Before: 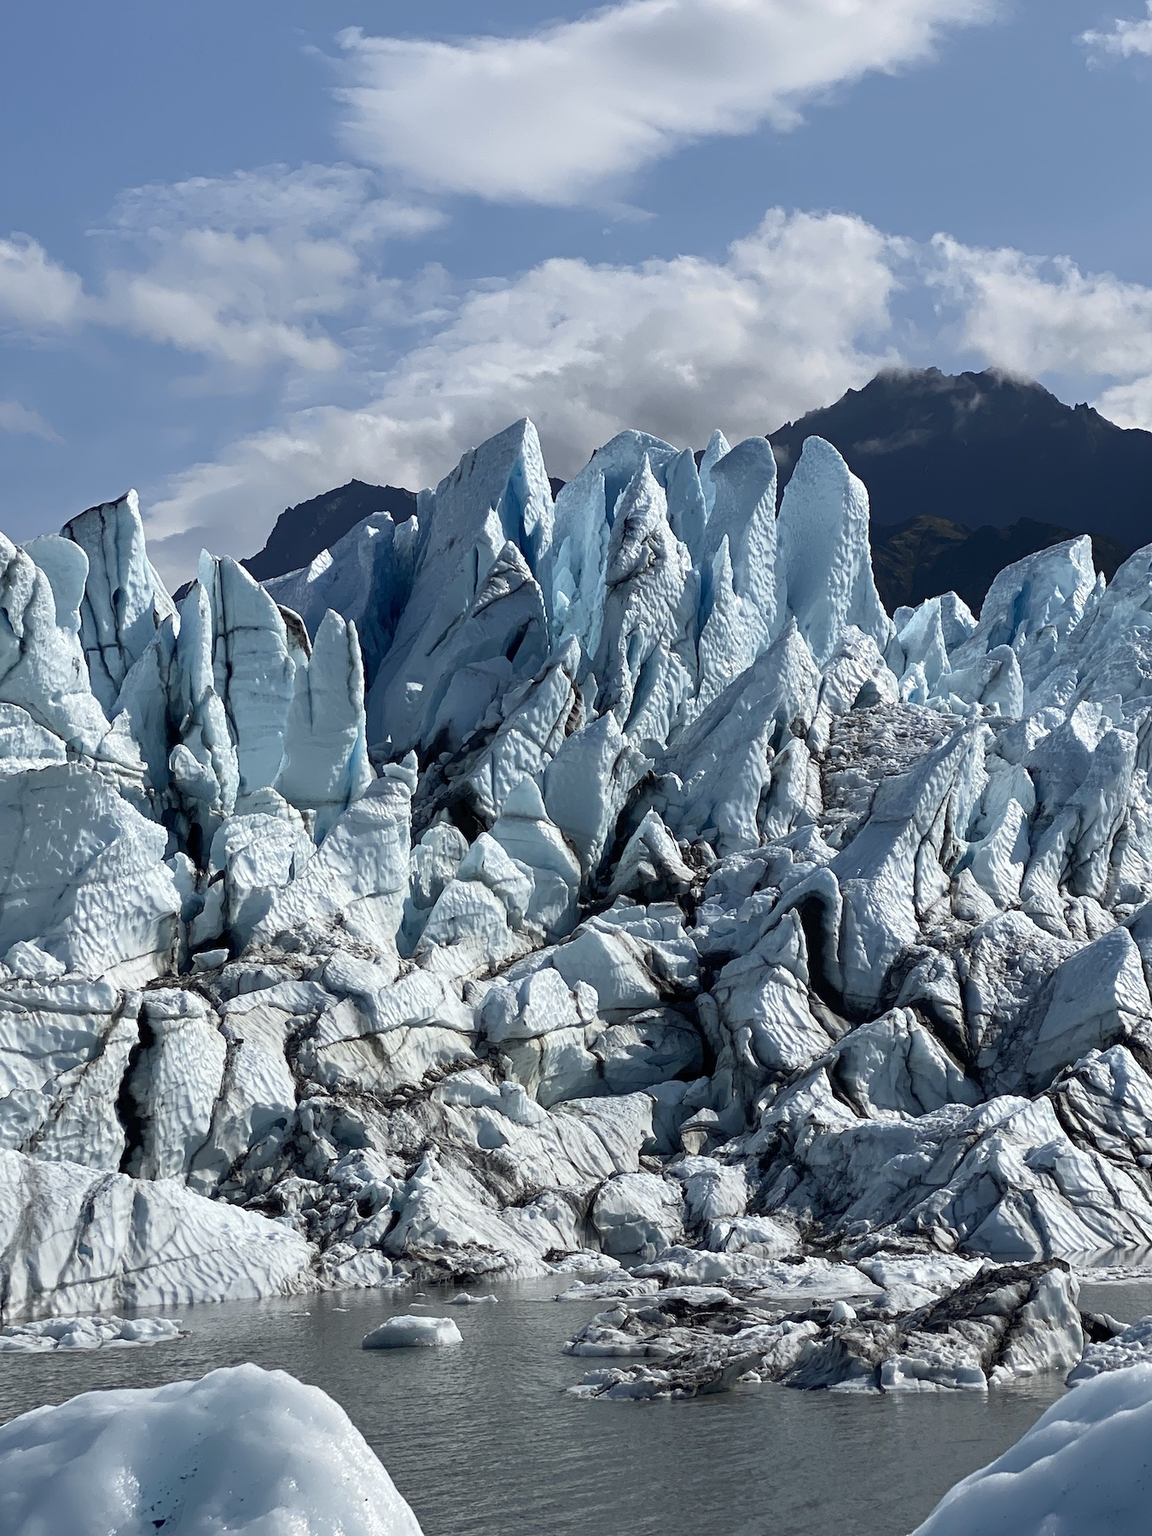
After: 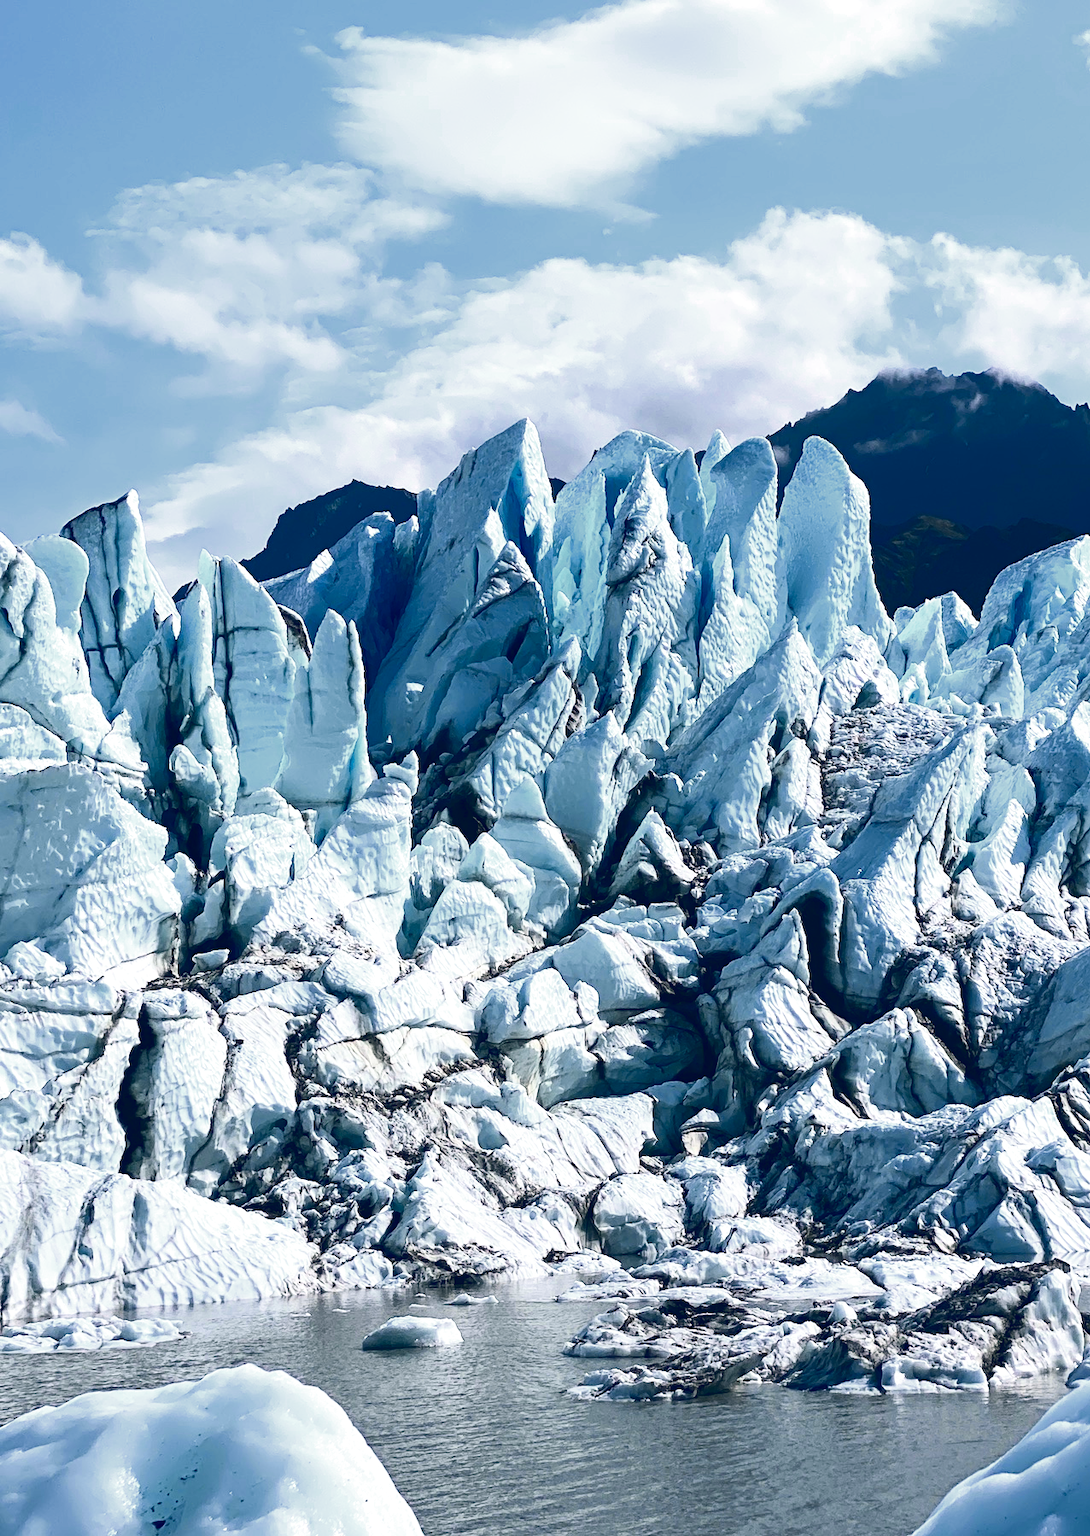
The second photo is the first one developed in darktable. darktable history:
crop and rotate: left 0%, right 5.4%
color zones: curves: ch0 [(0, 0.5) (0.125, 0.4) (0.25, 0.5) (0.375, 0.4) (0.5, 0.4) (0.625, 0.35) (0.75, 0.35) (0.875, 0.5)]; ch1 [(0, 0.35) (0.125, 0.45) (0.25, 0.35) (0.375, 0.35) (0.5, 0.35) (0.625, 0.35) (0.75, 0.45) (0.875, 0.35)]; ch2 [(0, 0.6) (0.125, 0.5) (0.25, 0.5) (0.375, 0.6) (0.5, 0.6) (0.625, 0.5) (0.75, 0.5) (0.875, 0.5)]
exposure: exposure 0.914 EV, compensate highlight preservation false
color correction: highlights a* 3.06, highlights b* -1.52, shadows a* -0.114, shadows b* 2.05, saturation 0.981
contrast brightness saturation: contrast 0.4, brightness 0.053, saturation 0.255
velvia: strength 14.96%
color balance rgb: shadows lift › chroma 2.861%, shadows lift › hue 190.55°, global offset › luminance 0.432%, global offset › chroma 0.203%, global offset › hue 254.79°, linear chroma grading › global chroma 10.387%, perceptual saturation grading › global saturation -0.029%, global vibrance -7.671%, contrast -13.558%, saturation formula JzAzBz (2021)
